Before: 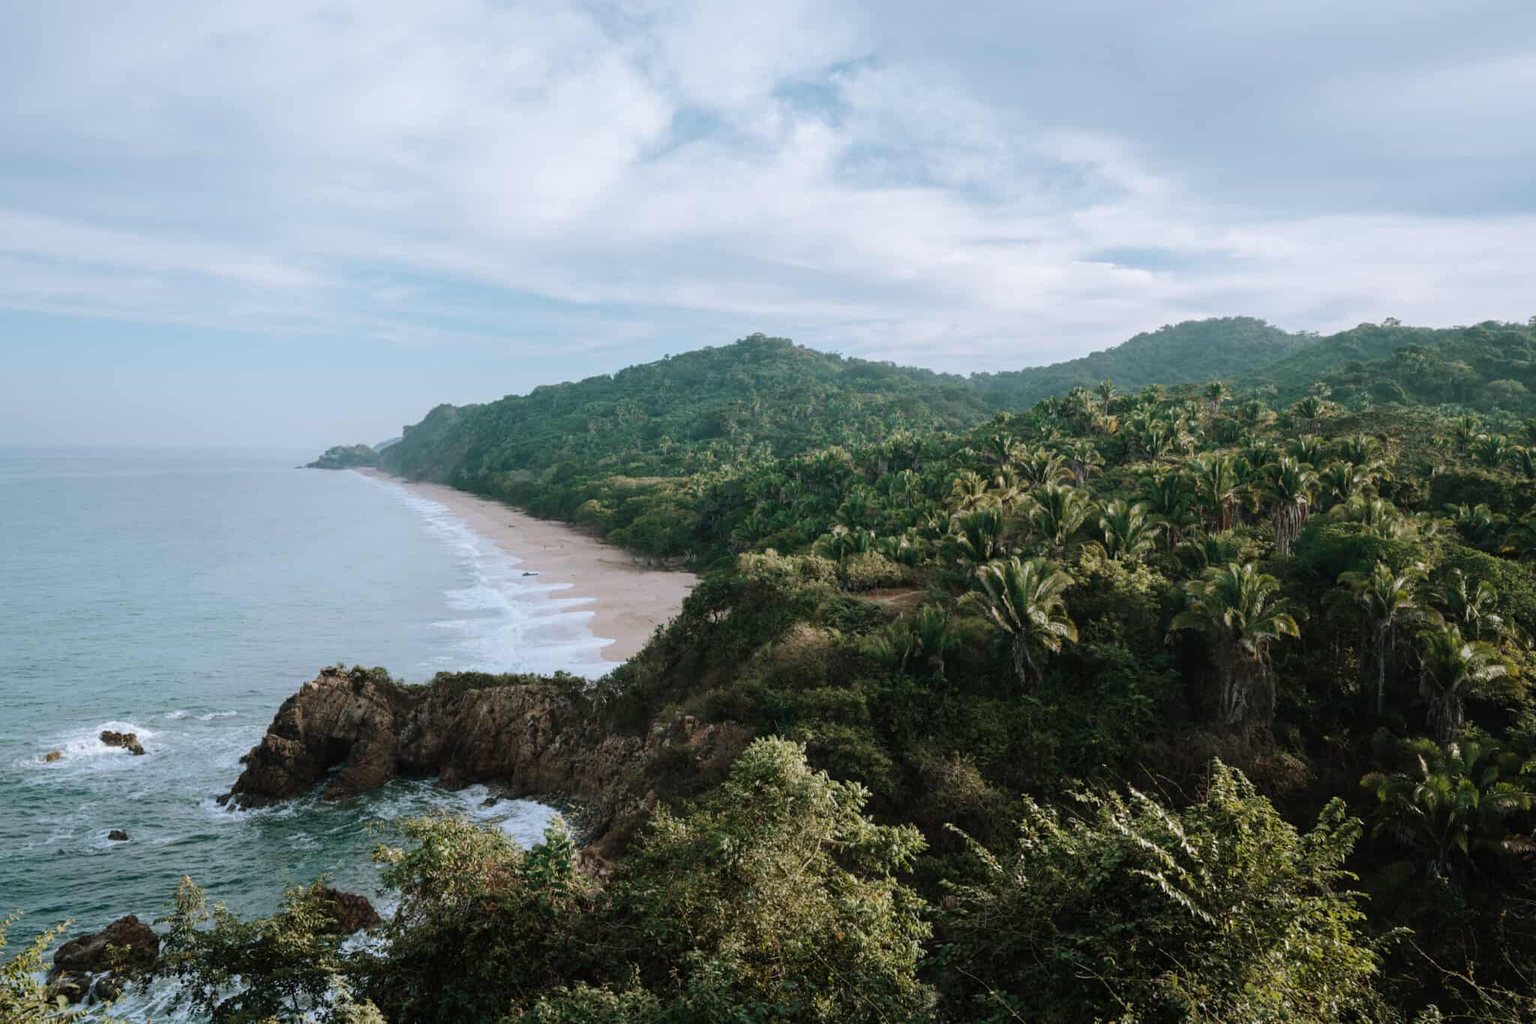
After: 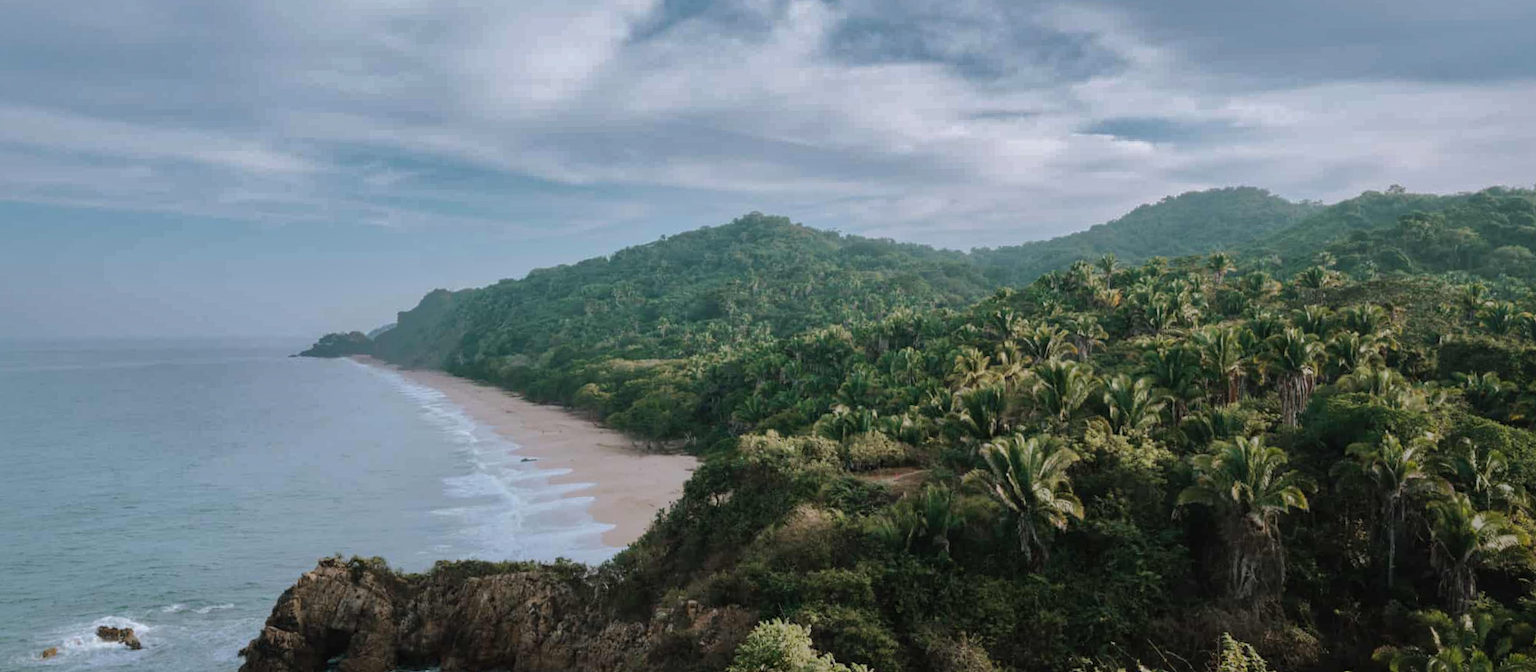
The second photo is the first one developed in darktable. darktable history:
crop: top 11.166%, bottom 22.168%
shadows and highlights: shadows 25, highlights -70
rotate and perspective: rotation -1°, crop left 0.011, crop right 0.989, crop top 0.025, crop bottom 0.975
